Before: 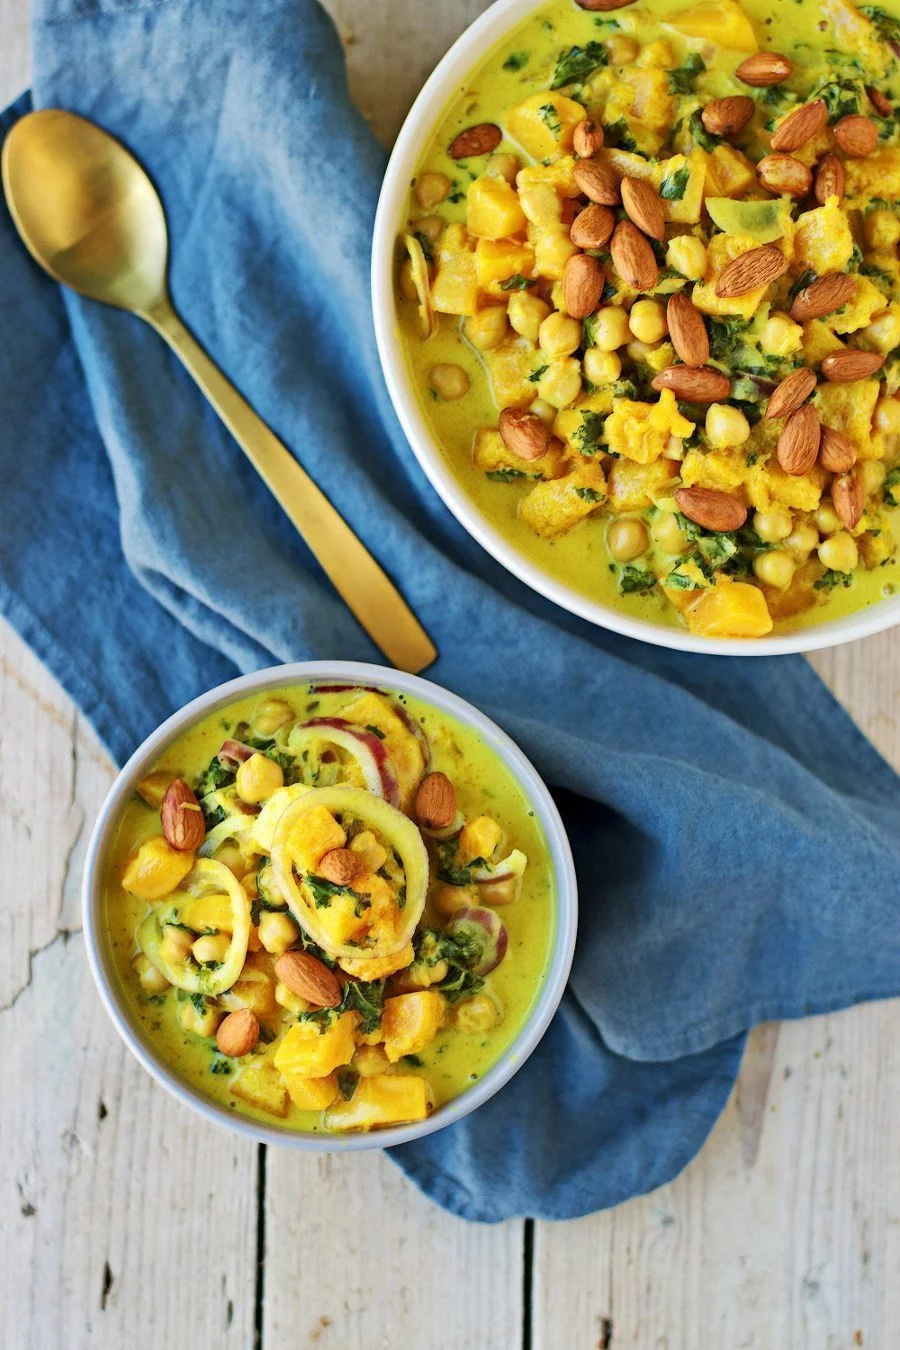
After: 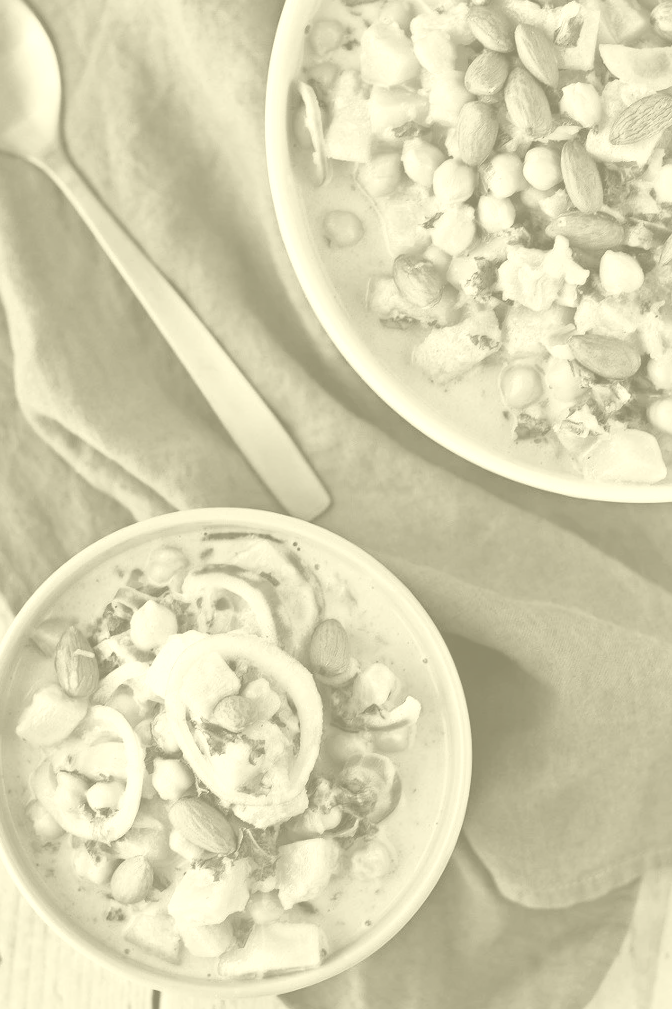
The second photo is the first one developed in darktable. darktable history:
crop and rotate: left 11.831%, top 11.346%, right 13.429%, bottom 13.899%
colorize: hue 43.2°, saturation 40%, version 1
